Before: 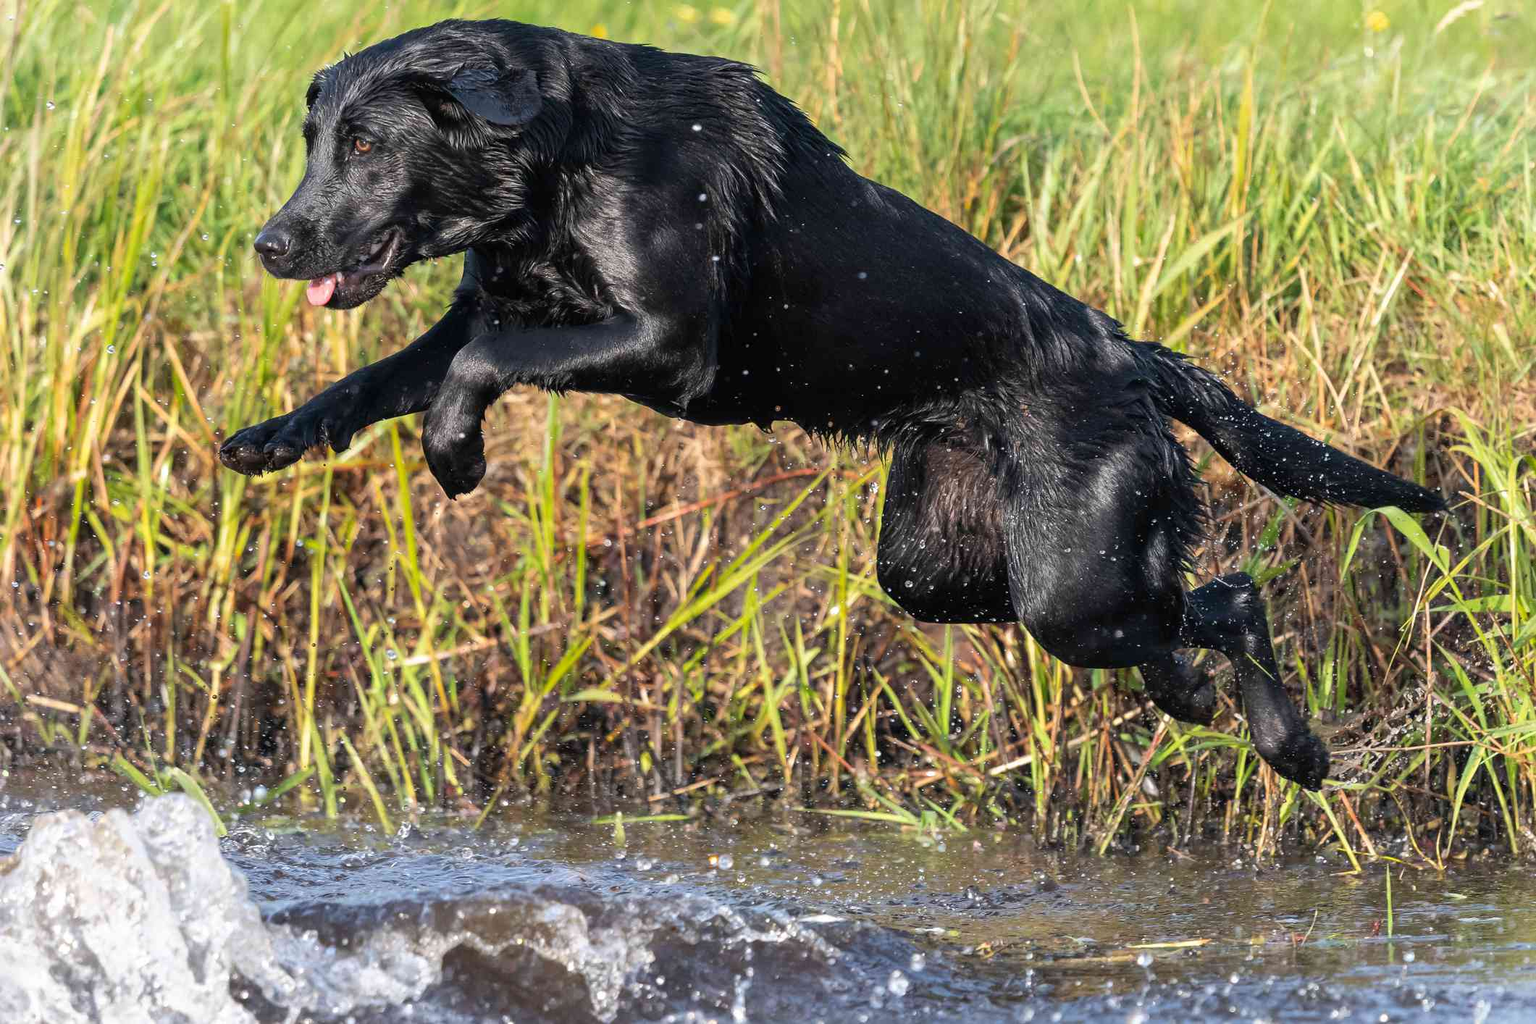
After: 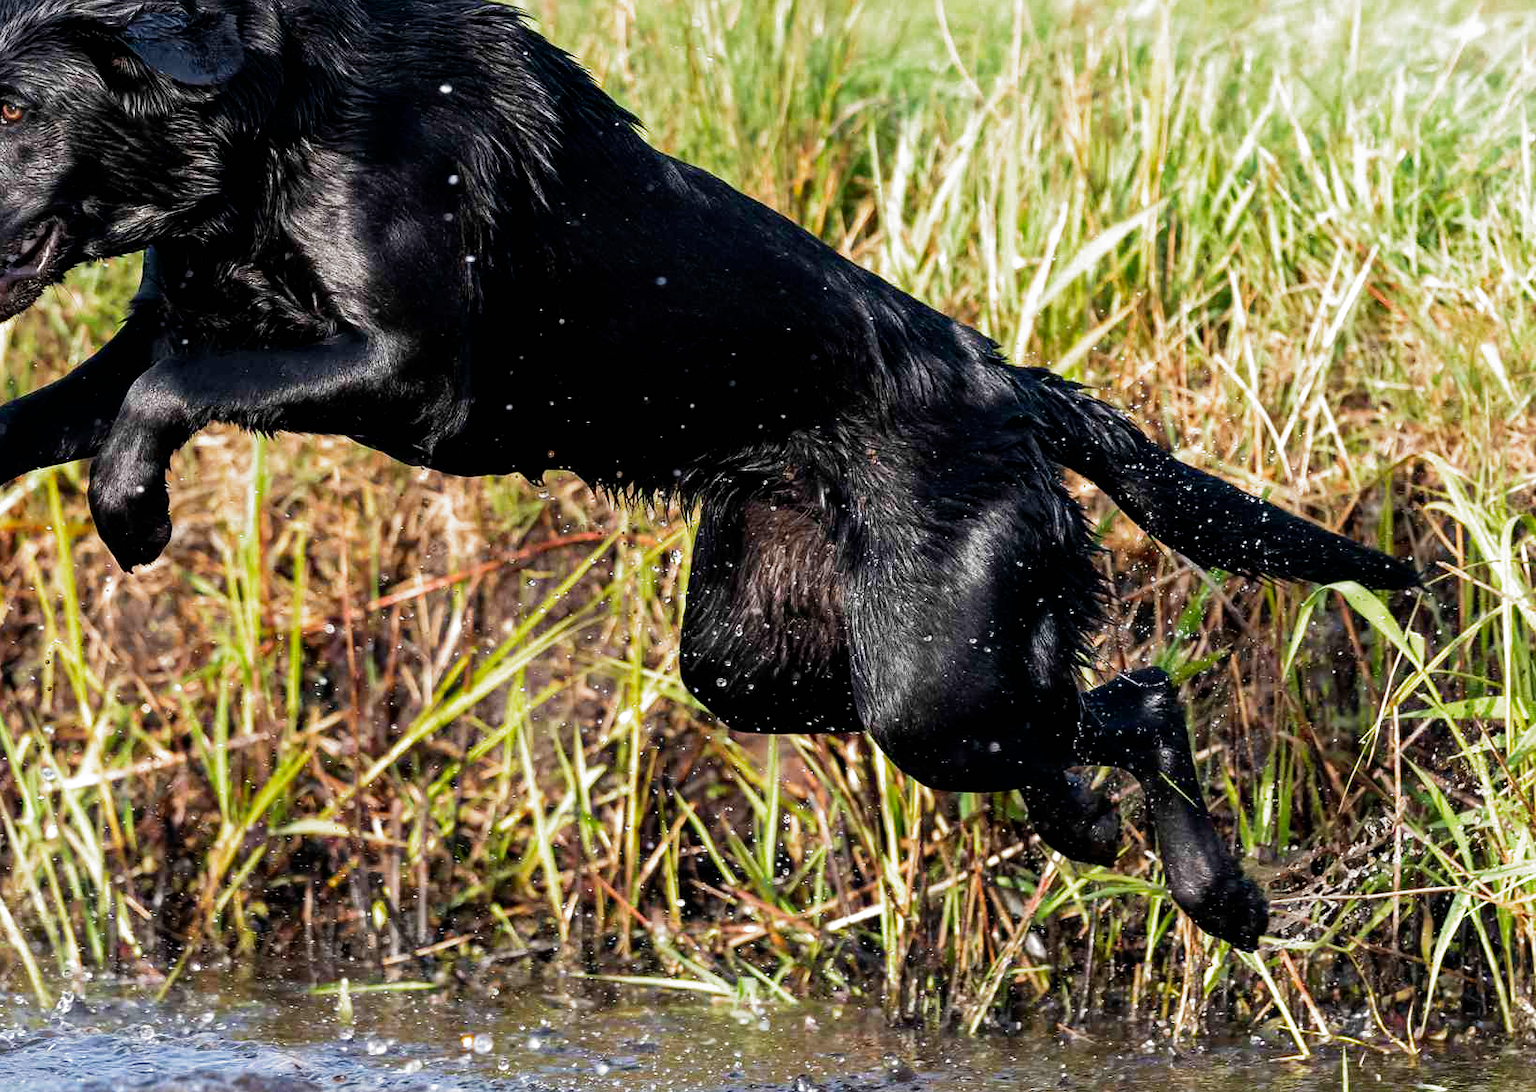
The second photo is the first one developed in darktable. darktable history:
crop: left 23.095%, top 5.827%, bottom 11.854%
filmic rgb: black relative exposure -8.2 EV, white relative exposure 2.2 EV, threshold 3 EV, hardness 7.11, latitude 75%, contrast 1.325, highlights saturation mix -2%, shadows ↔ highlights balance 30%, preserve chrominance no, color science v5 (2021), contrast in shadows safe, contrast in highlights safe, enable highlight reconstruction true
